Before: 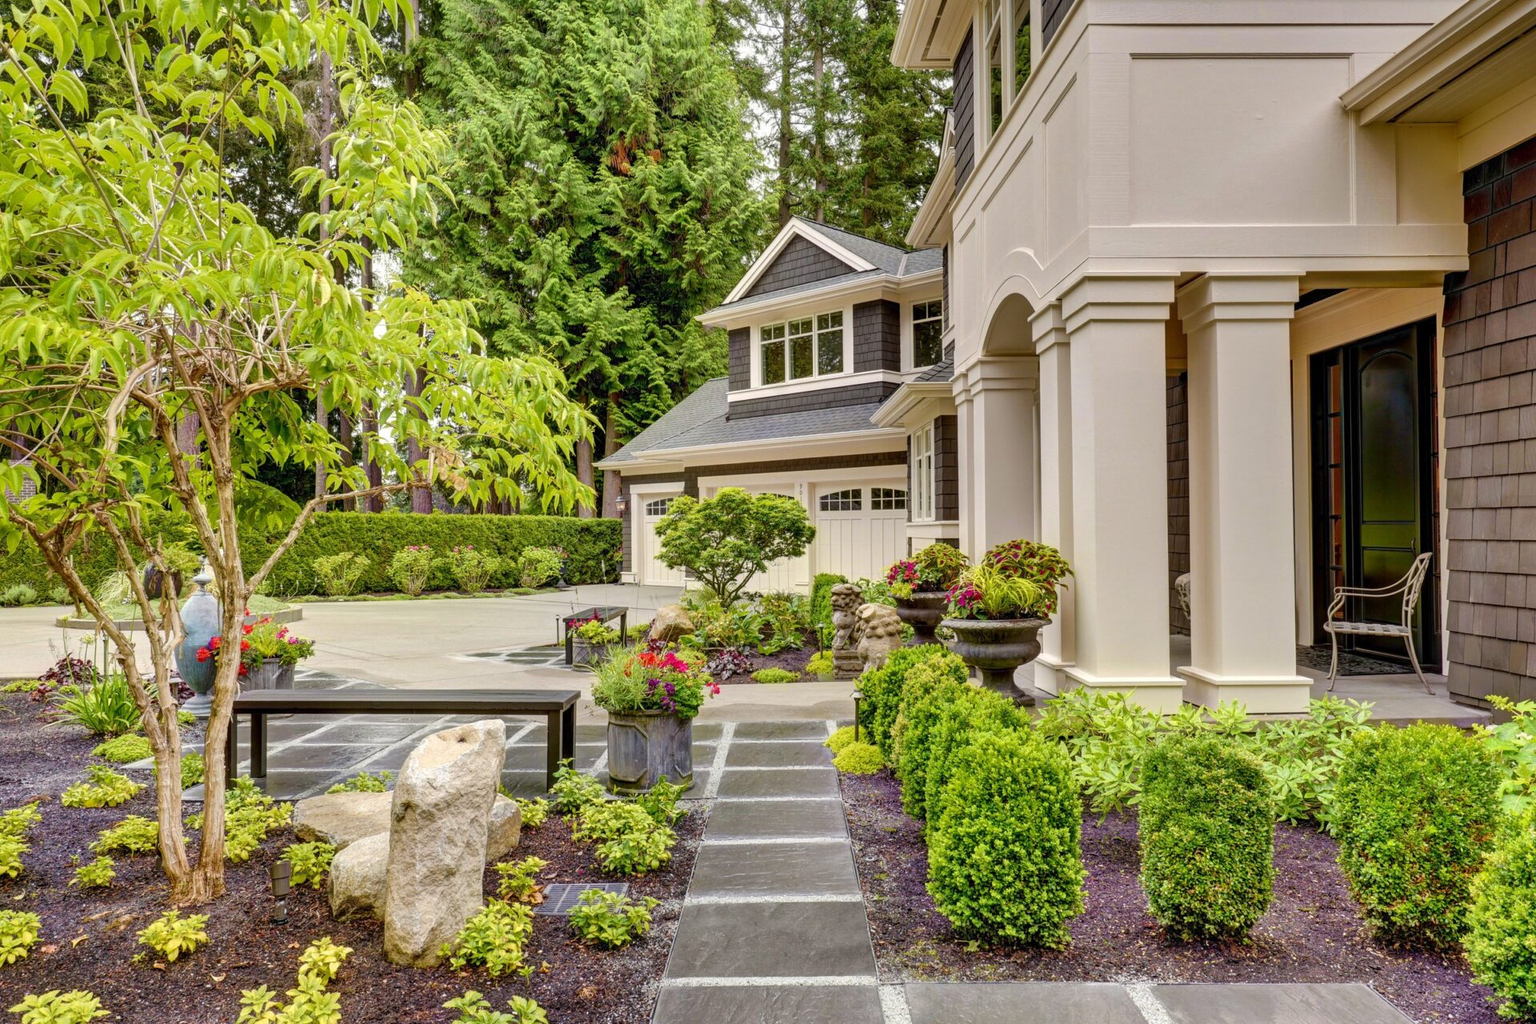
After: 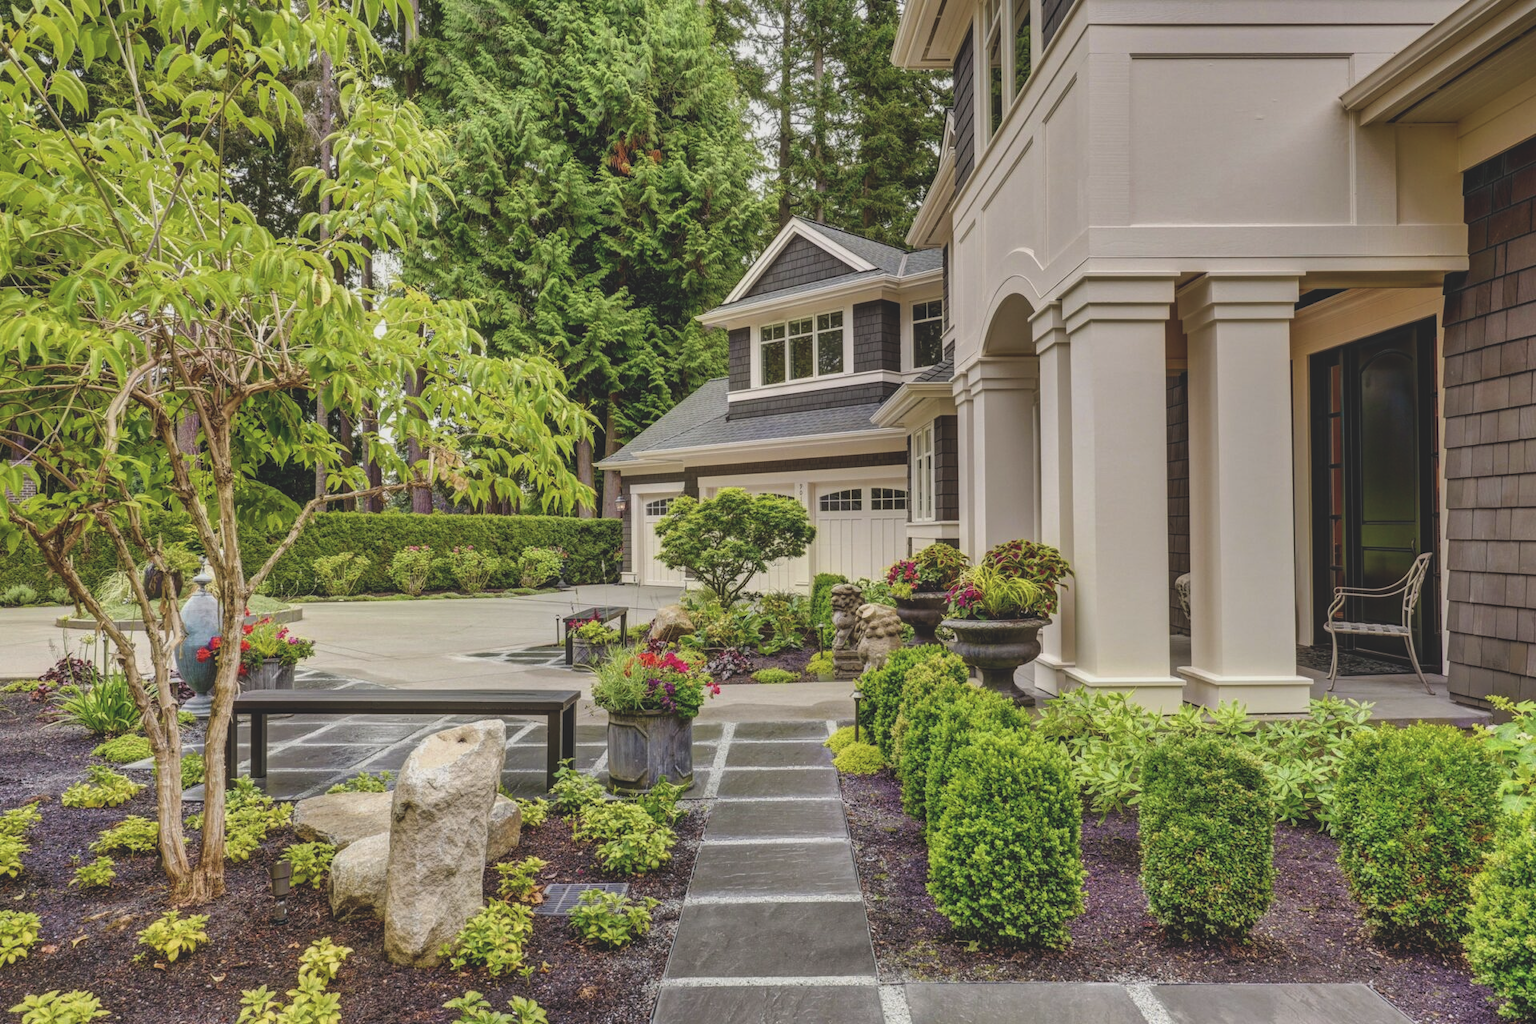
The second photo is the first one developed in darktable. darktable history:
exposure: black level correction -0.036, exposure -0.498 EV, compensate exposure bias true, compensate highlight preservation false
local contrast: on, module defaults
